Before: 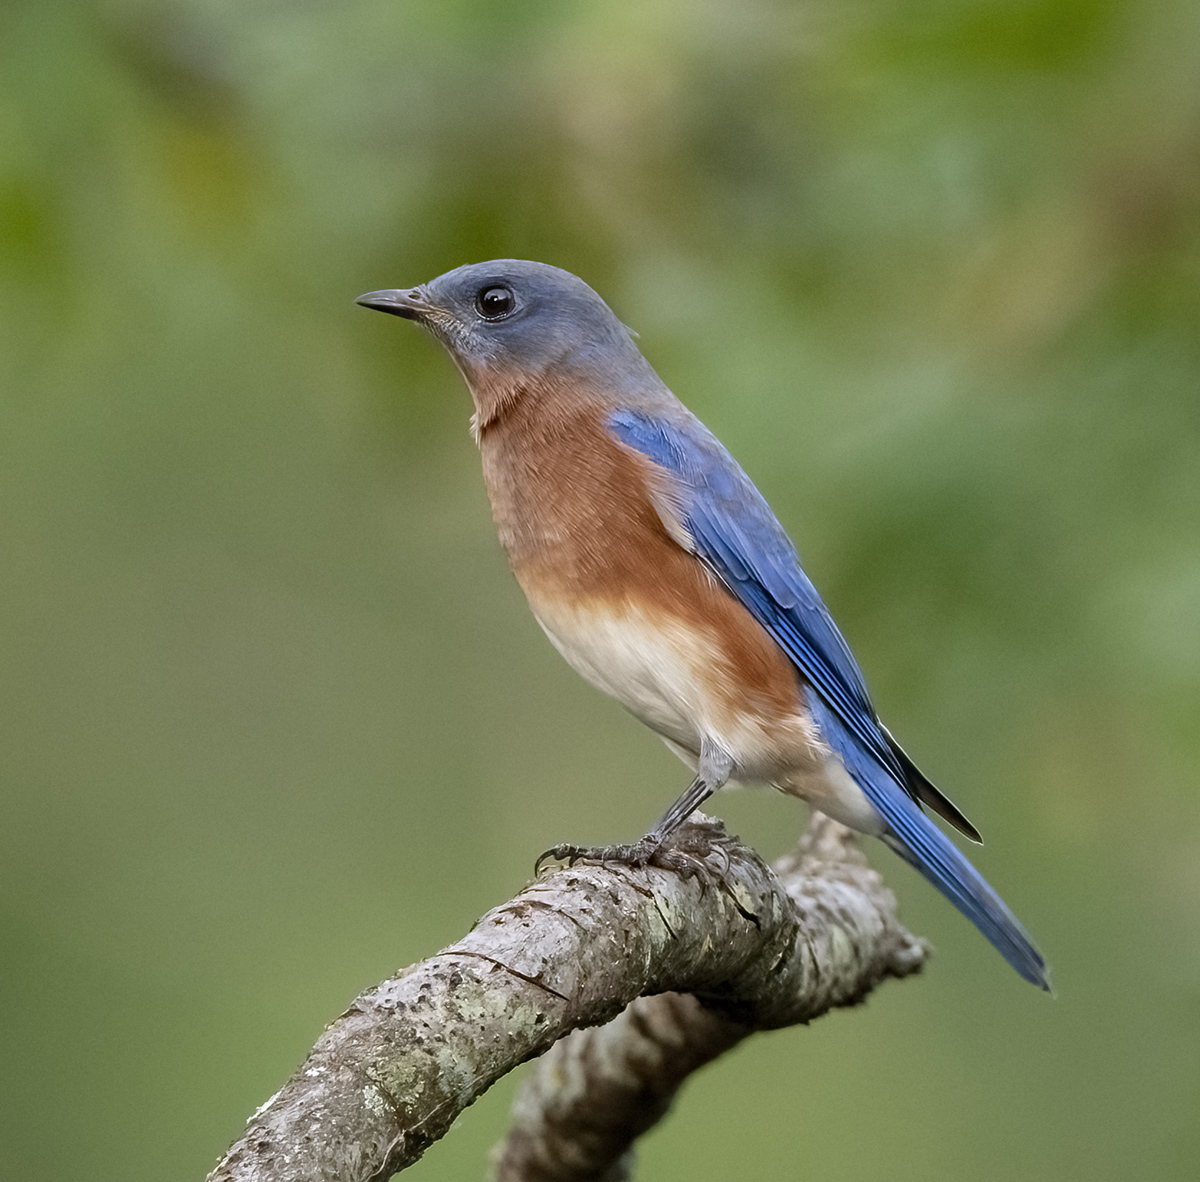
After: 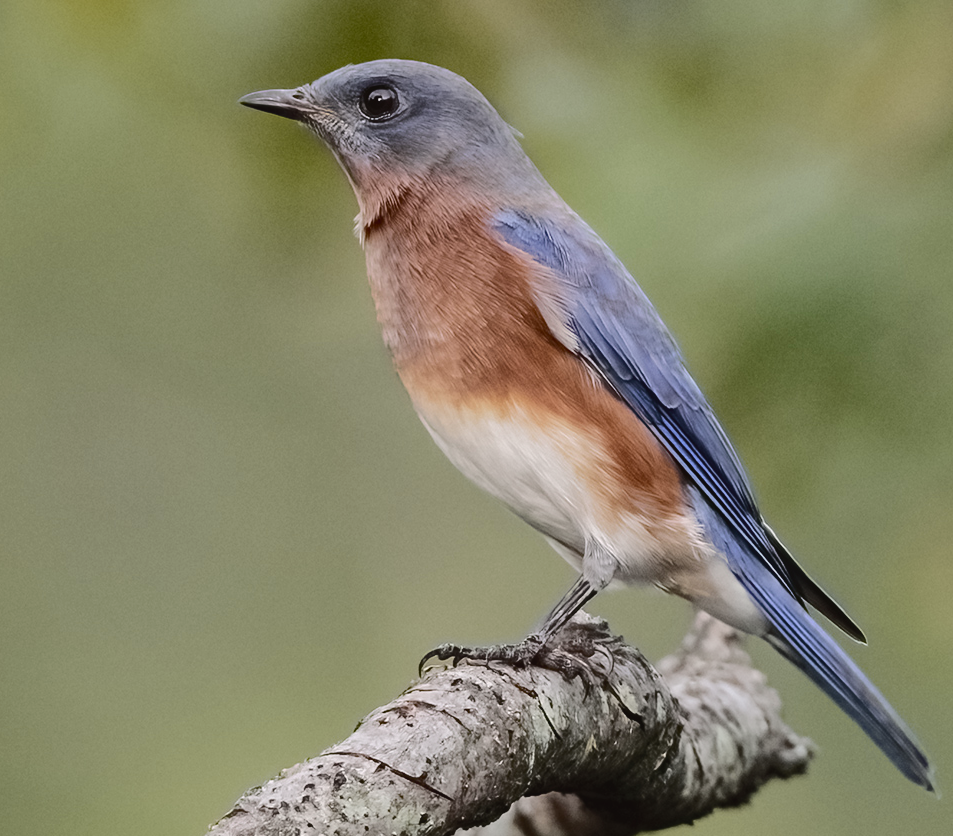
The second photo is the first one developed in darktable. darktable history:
tone curve: curves: ch0 [(0, 0.032) (0.094, 0.08) (0.265, 0.208) (0.41, 0.417) (0.485, 0.524) (0.638, 0.673) (0.845, 0.828) (0.994, 0.964)]; ch1 [(0, 0) (0.161, 0.092) (0.37, 0.302) (0.437, 0.456) (0.469, 0.482) (0.498, 0.504) (0.576, 0.583) (0.644, 0.638) (0.725, 0.765) (1, 1)]; ch2 [(0, 0) (0.352, 0.403) (0.45, 0.469) (0.502, 0.504) (0.54, 0.521) (0.589, 0.576) (1, 1)], color space Lab, independent channels, preserve colors none
crop: left 9.712%, top 16.928%, right 10.845%, bottom 12.332%
